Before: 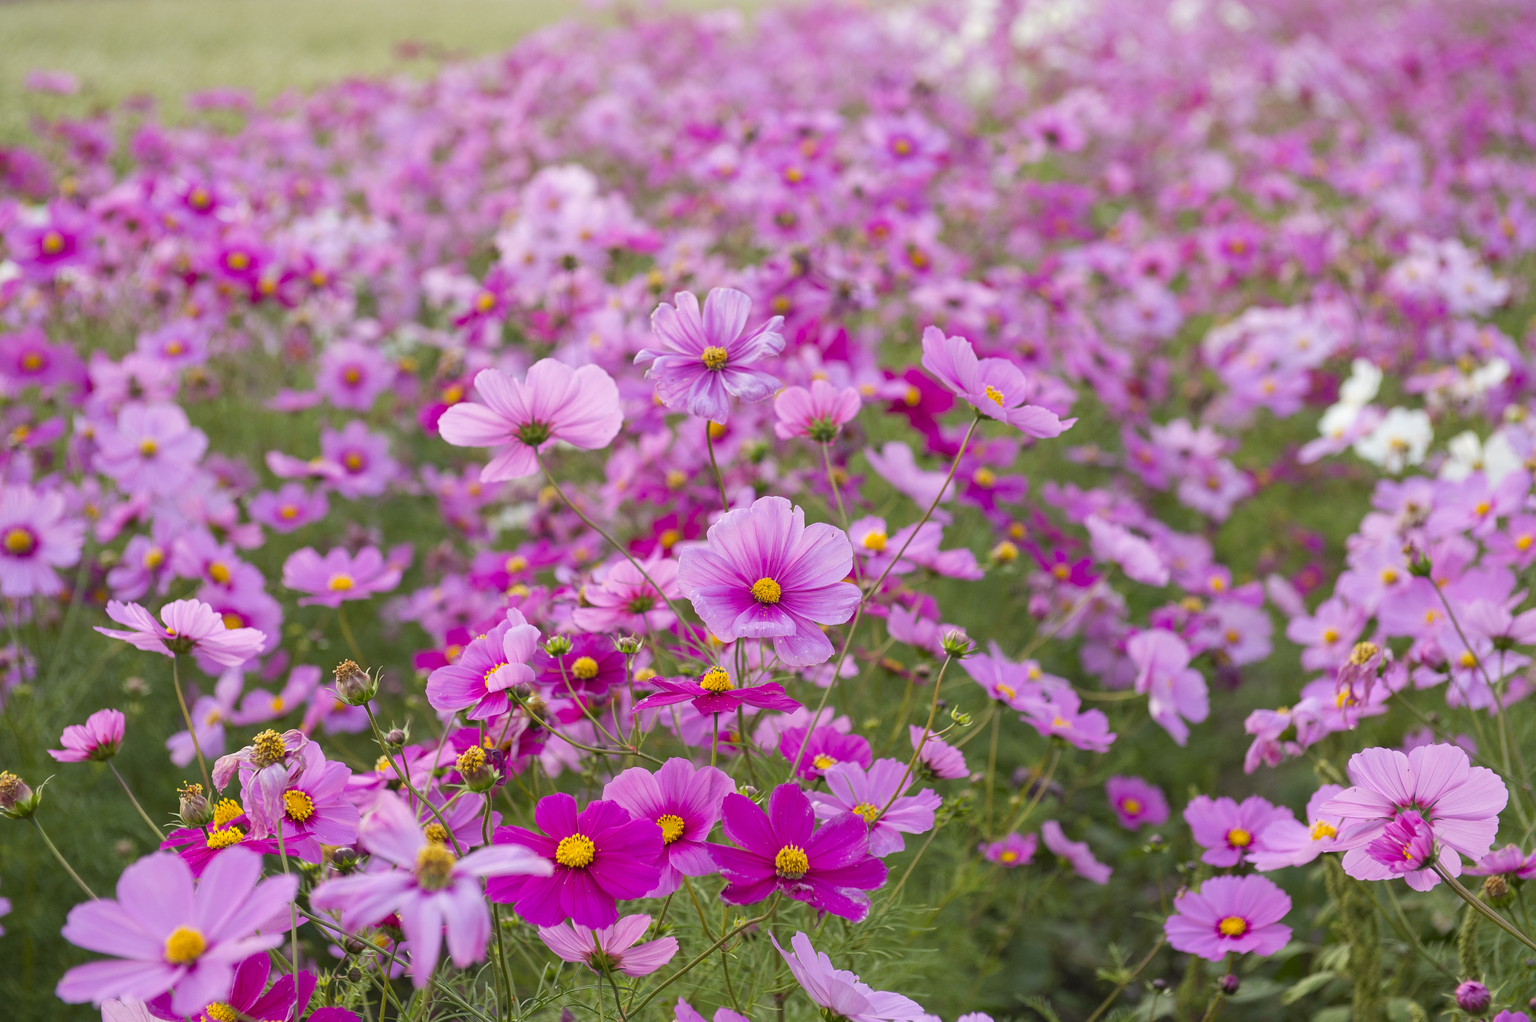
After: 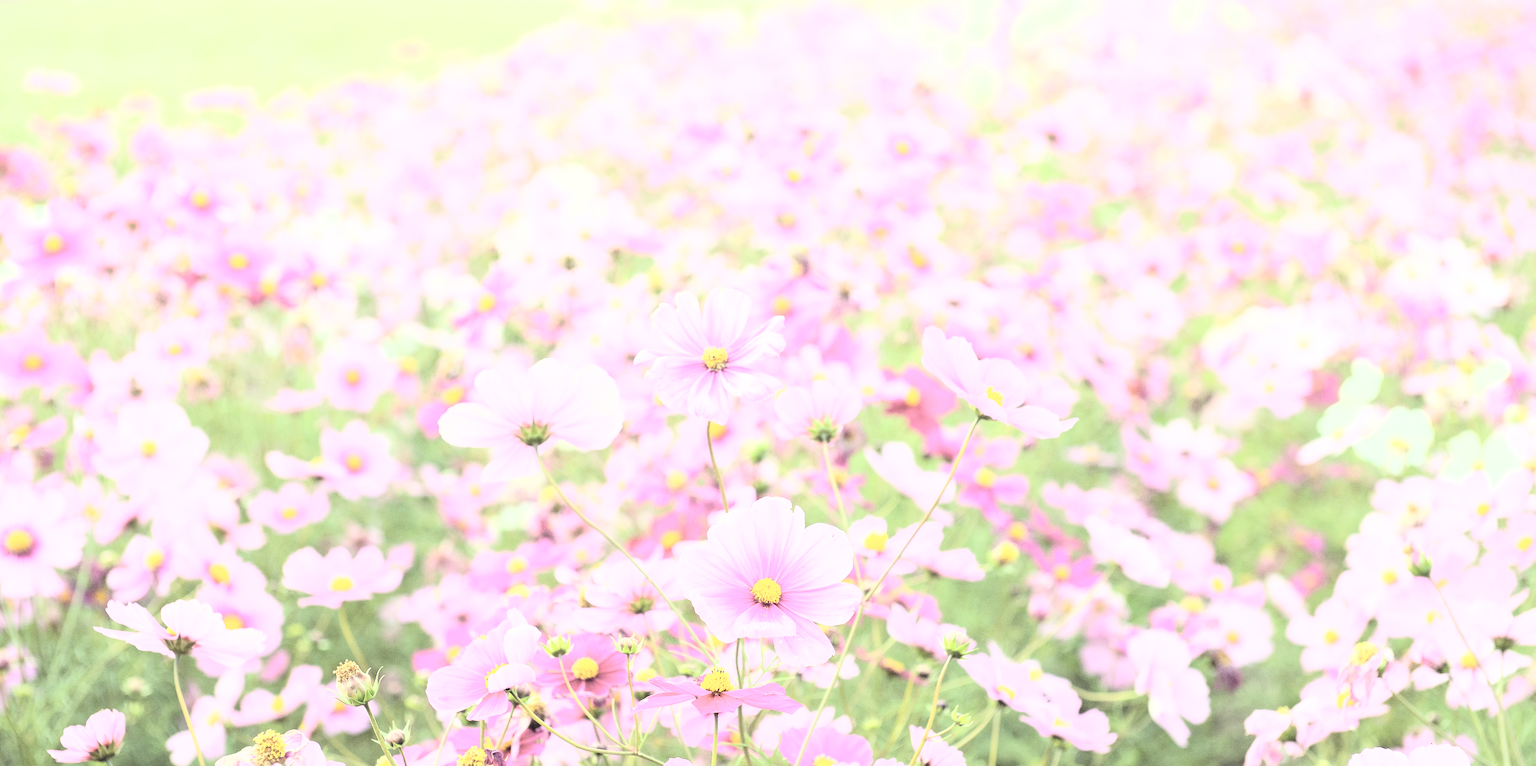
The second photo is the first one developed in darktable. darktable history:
base curve: curves: ch0 [(0, 0) (0.007, 0.004) (0.027, 0.03) (0.046, 0.07) (0.207, 0.54) (0.442, 0.872) (0.673, 0.972) (1, 1)]
color correction: highlights a* -20.32, highlights b* 21, shadows a* 19.39, shadows b* -20.86, saturation 0.435
contrast brightness saturation: contrast 0.105, brightness 0.301, saturation 0.143
tone equalizer: -8 EV -0.744 EV, -7 EV -0.712 EV, -6 EV -0.604 EV, -5 EV -0.397 EV, -3 EV 0.397 EV, -2 EV 0.6 EV, -1 EV 0.699 EV, +0 EV 0.763 EV
crop: bottom 24.983%
